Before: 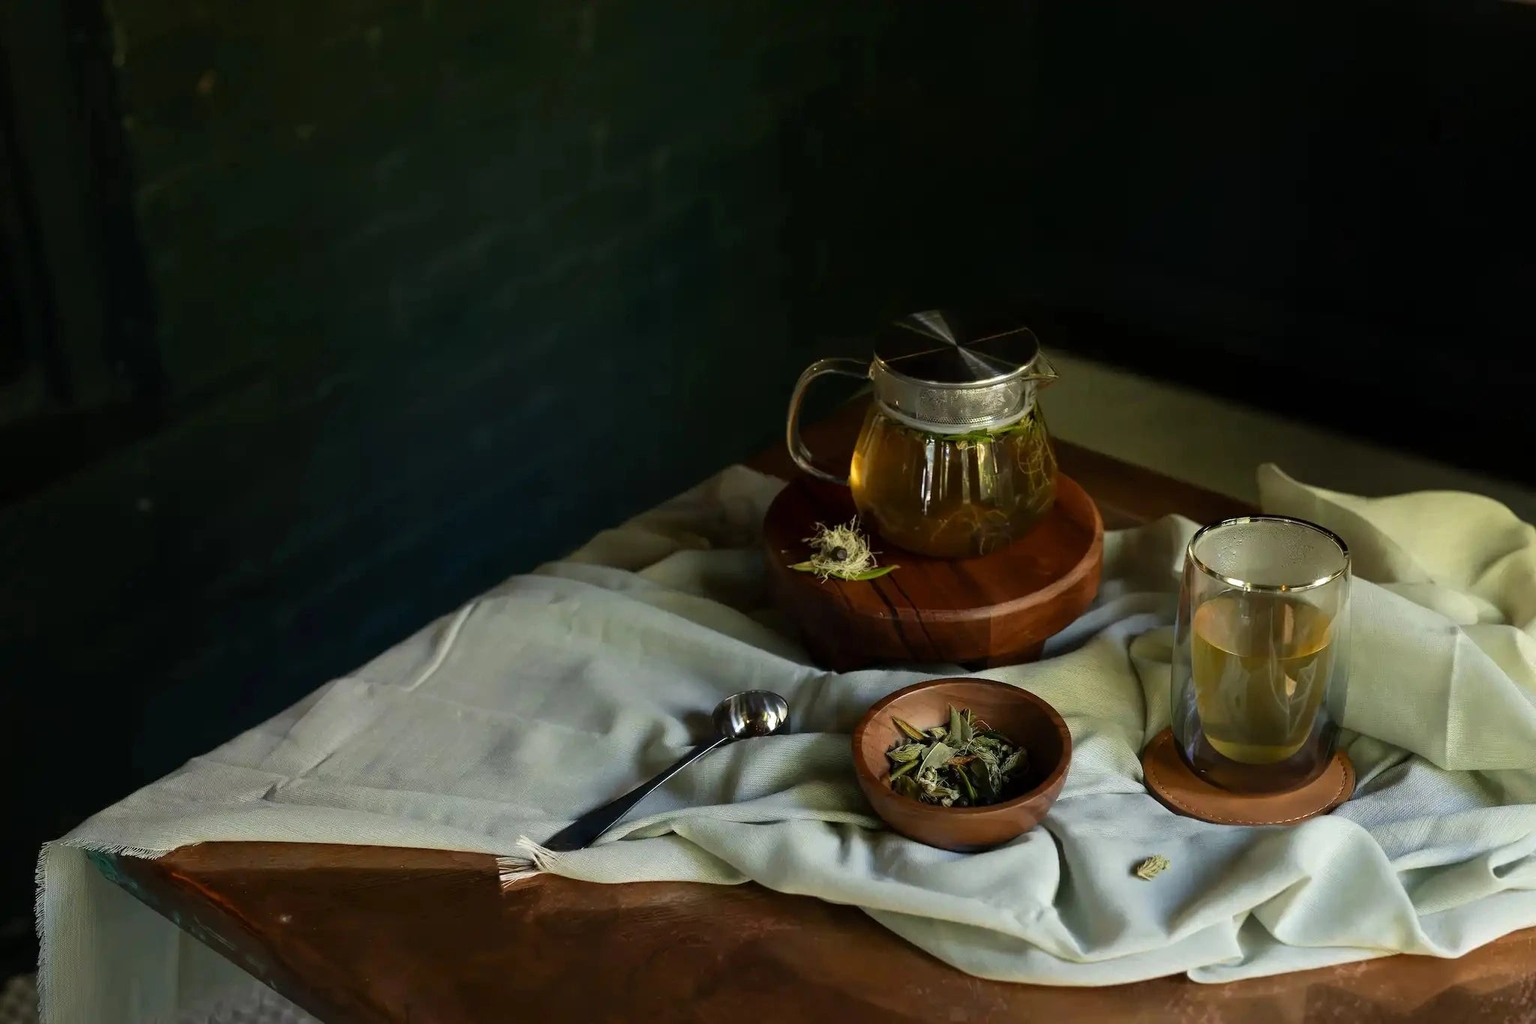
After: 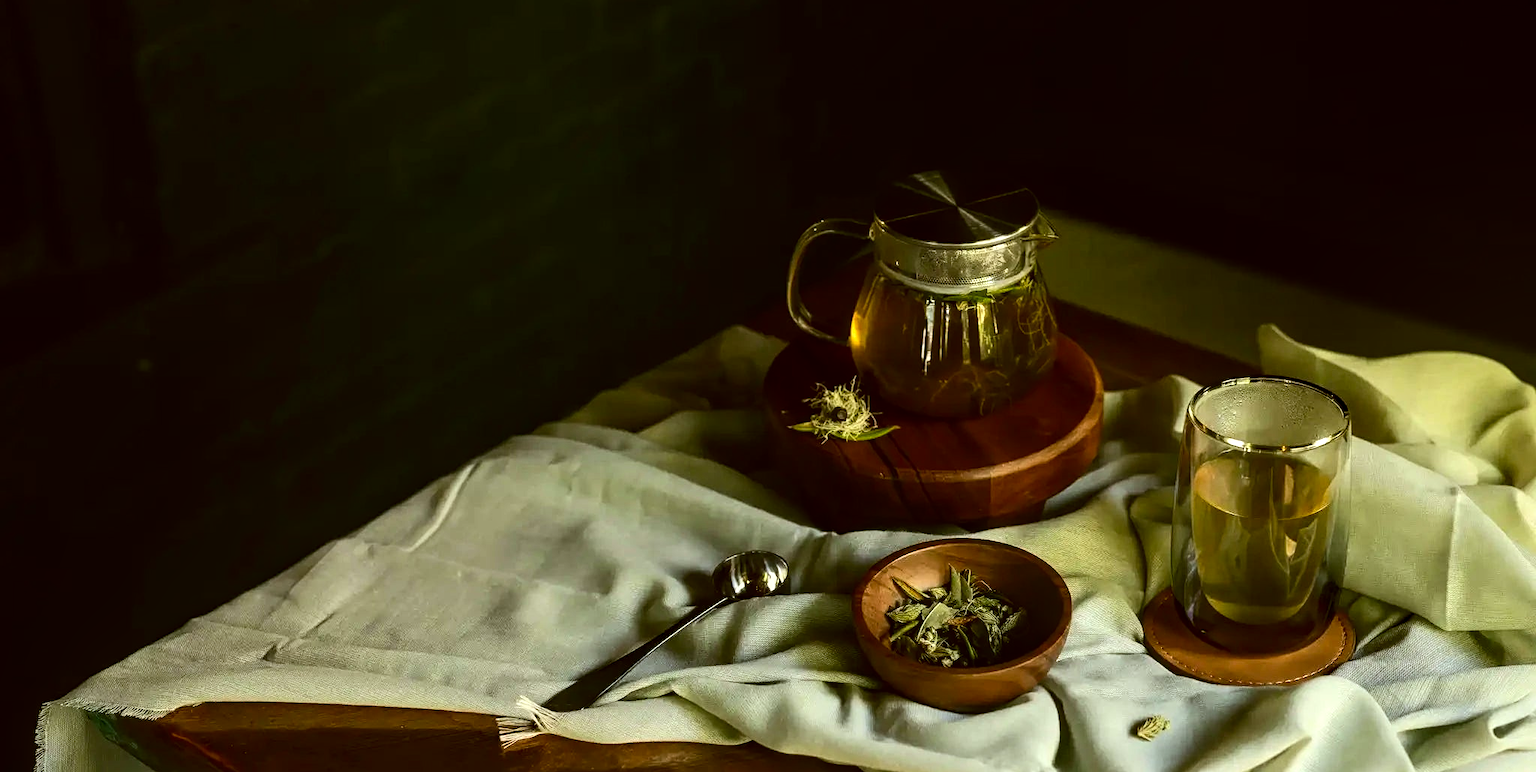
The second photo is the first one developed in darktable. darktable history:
tone equalizer: -8 EV -0.422 EV, -7 EV -0.401 EV, -6 EV -0.357 EV, -5 EV -0.219 EV, -3 EV 0.196 EV, -2 EV 0.354 EV, -1 EV 0.406 EV, +0 EV 0.444 EV, edges refinement/feathering 500, mask exposure compensation -1.57 EV, preserve details no
local contrast: on, module defaults
color correction: highlights a* -1.42, highlights b* 10.64, shadows a* 0.907, shadows b* 19.92
crop: top 13.697%, bottom 10.838%
contrast brightness saturation: contrast 0.147, brightness -0.009, saturation 0.103
sharpen: amount 0.2
